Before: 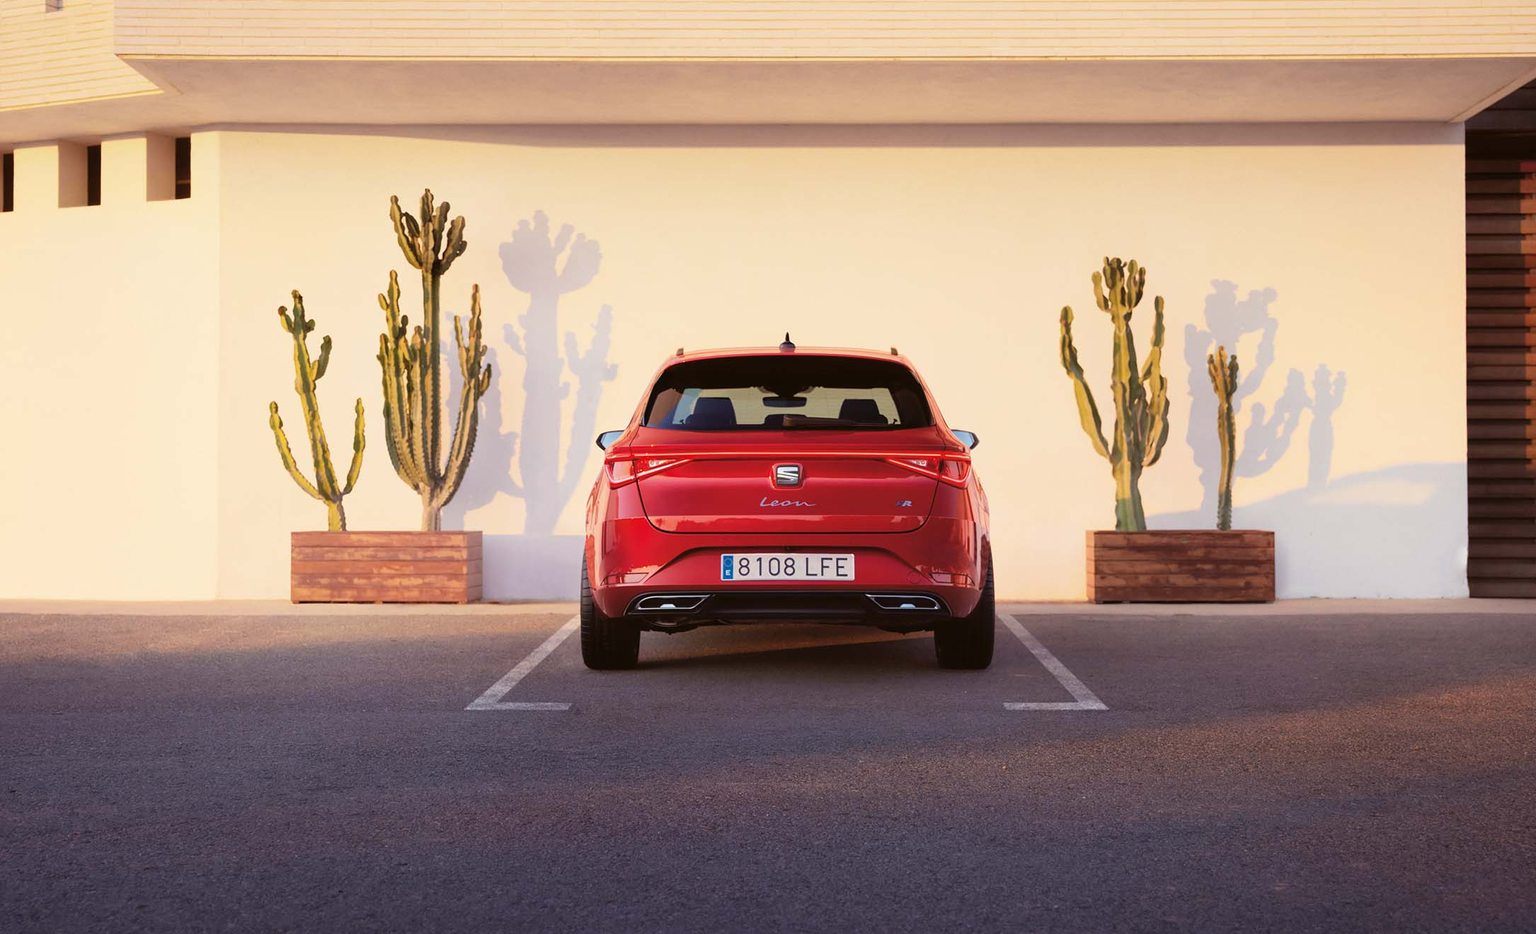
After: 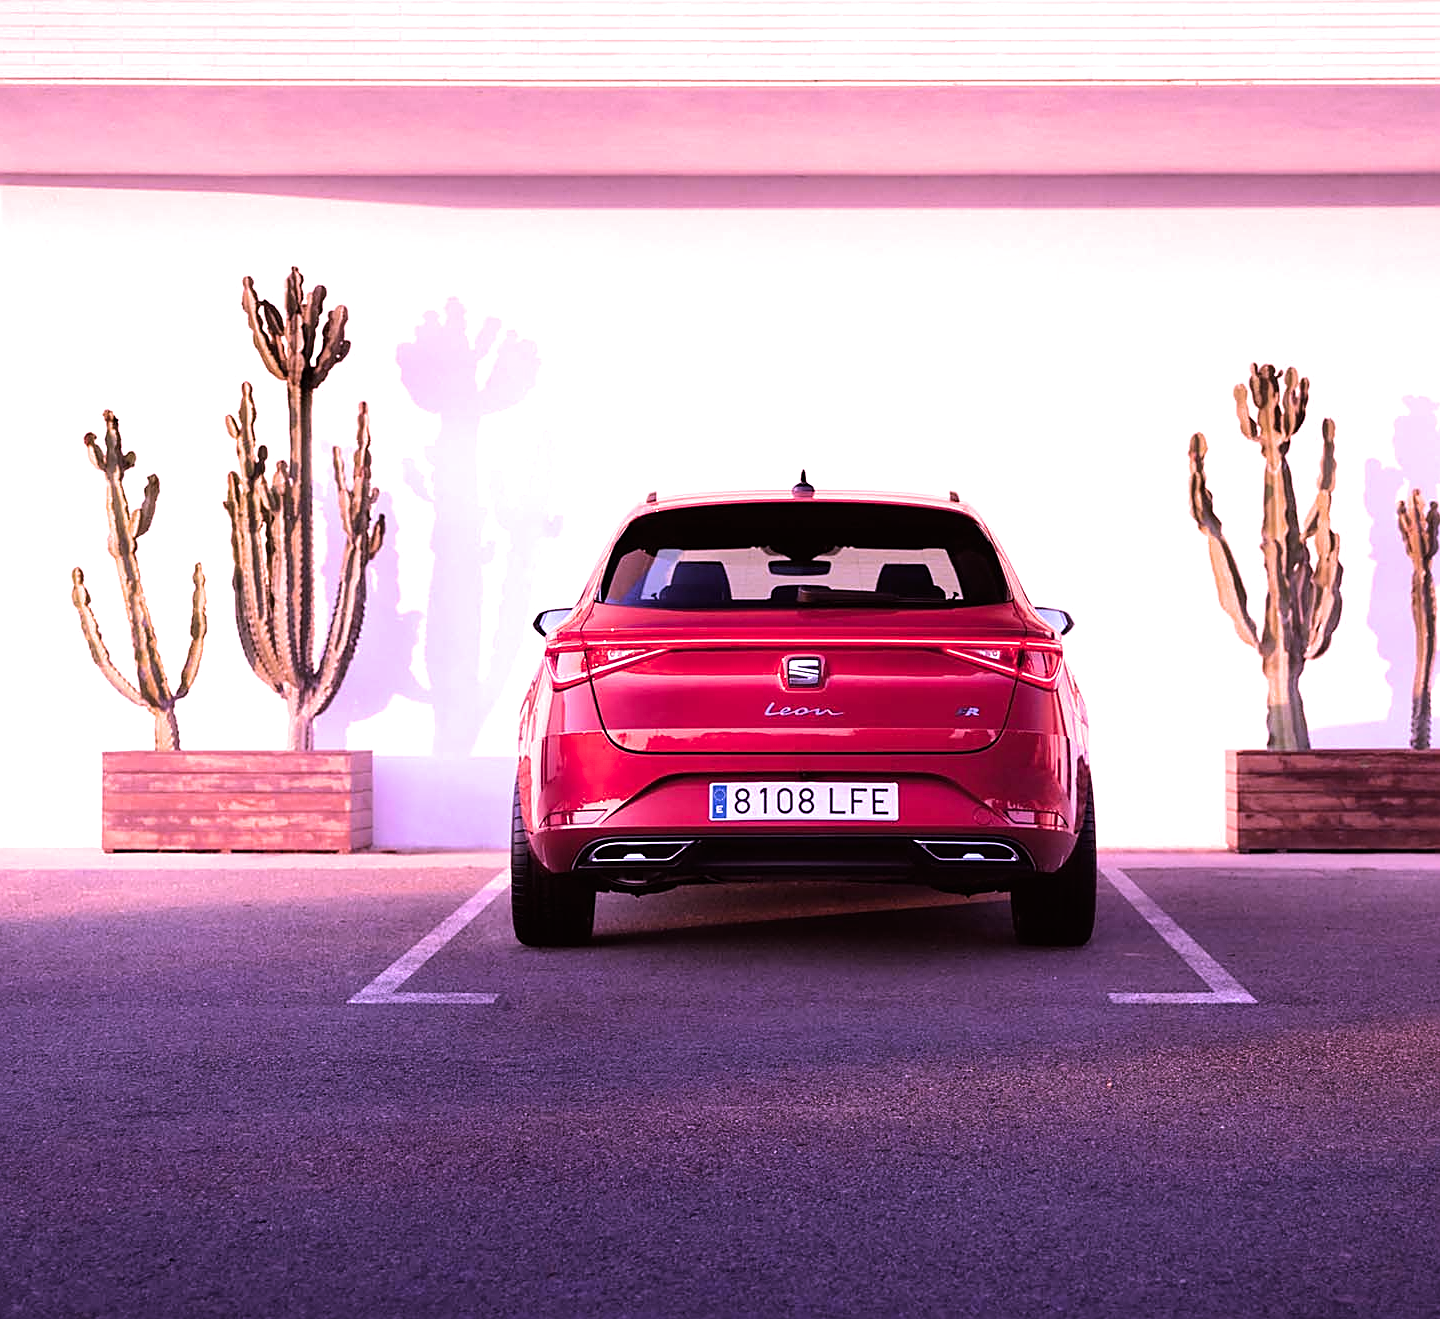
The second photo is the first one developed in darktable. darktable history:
filmic rgb: black relative exposure -8 EV, white relative exposure 2.35 EV, hardness 6.66, preserve chrominance max RGB, color science v6 (2022), contrast in shadows safe, contrast in highlights safe
color calibration: output R [1.107, -0.012, -0.003, 0], output B [0, 0, 1.308, 0], illuminant custom, x 0.367, y 0.392, temperature 4439.15 K
tone equalizer: -8 EV -0.401 EV, -7 EV -0.41 EV, -6 EV -0.297 EV, -5 EV -0.221 EV, -3 EV 0.203 EV, -2 EV 0.341 EV, -1 EV 0.411 EV, +0 EV 0.406 EV, edges refinement/feathering 500, mask exposure compensation -1.57 EV, preserve details no
sharpen: on, module defaults
crop and rotate: left 14.285%, right 19.342%
